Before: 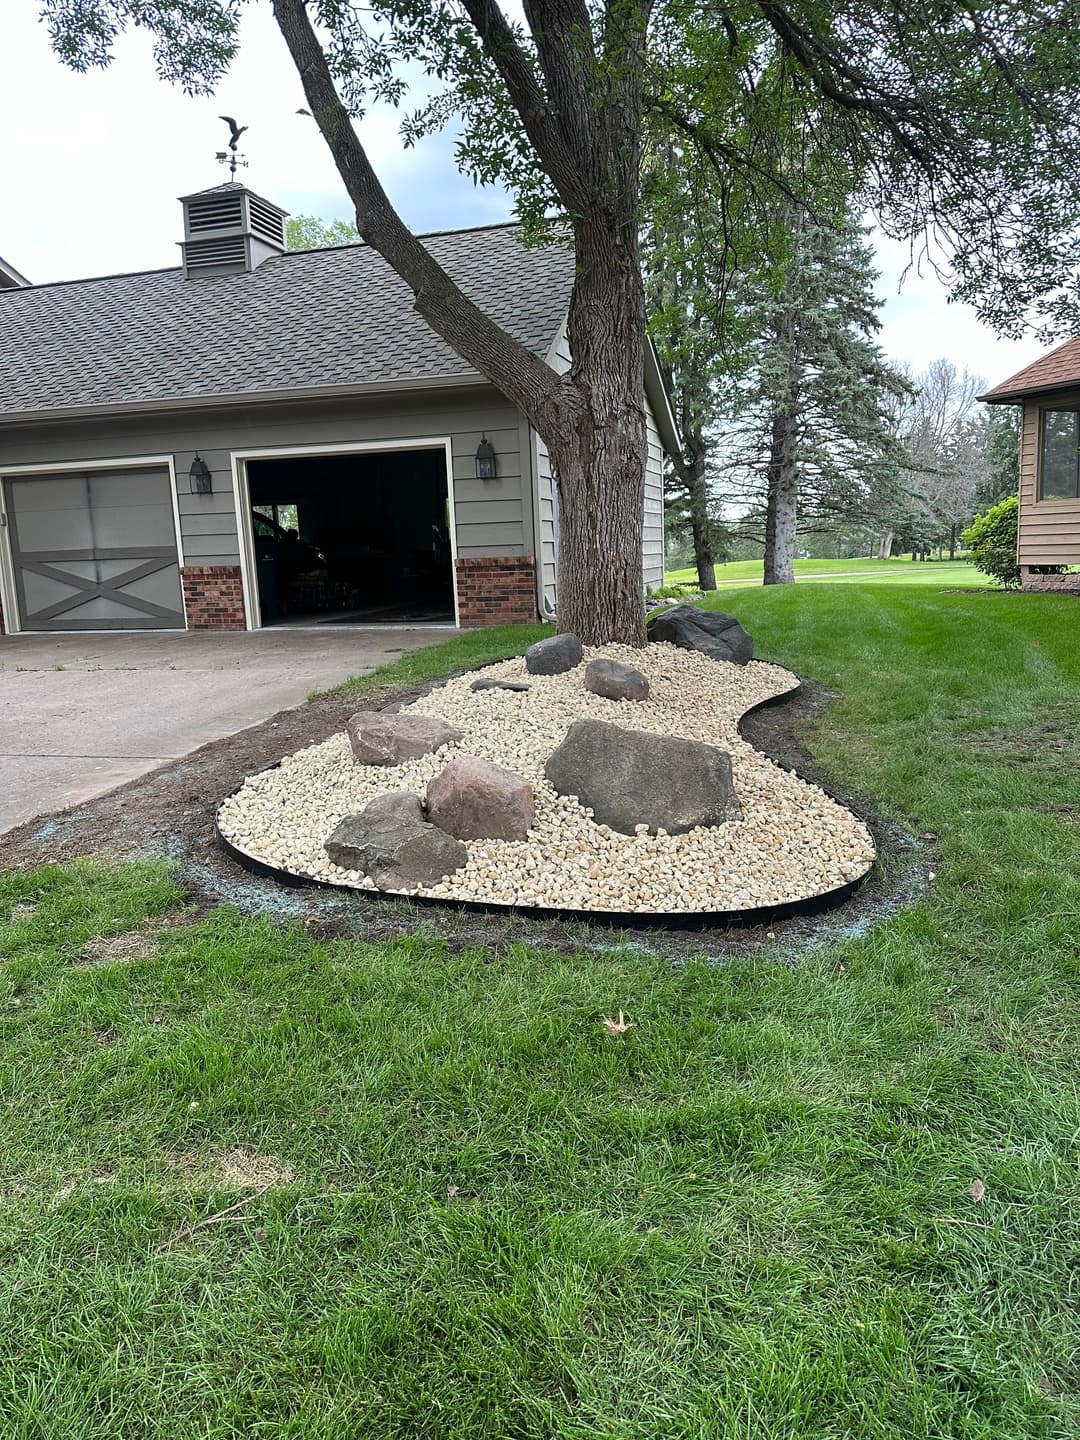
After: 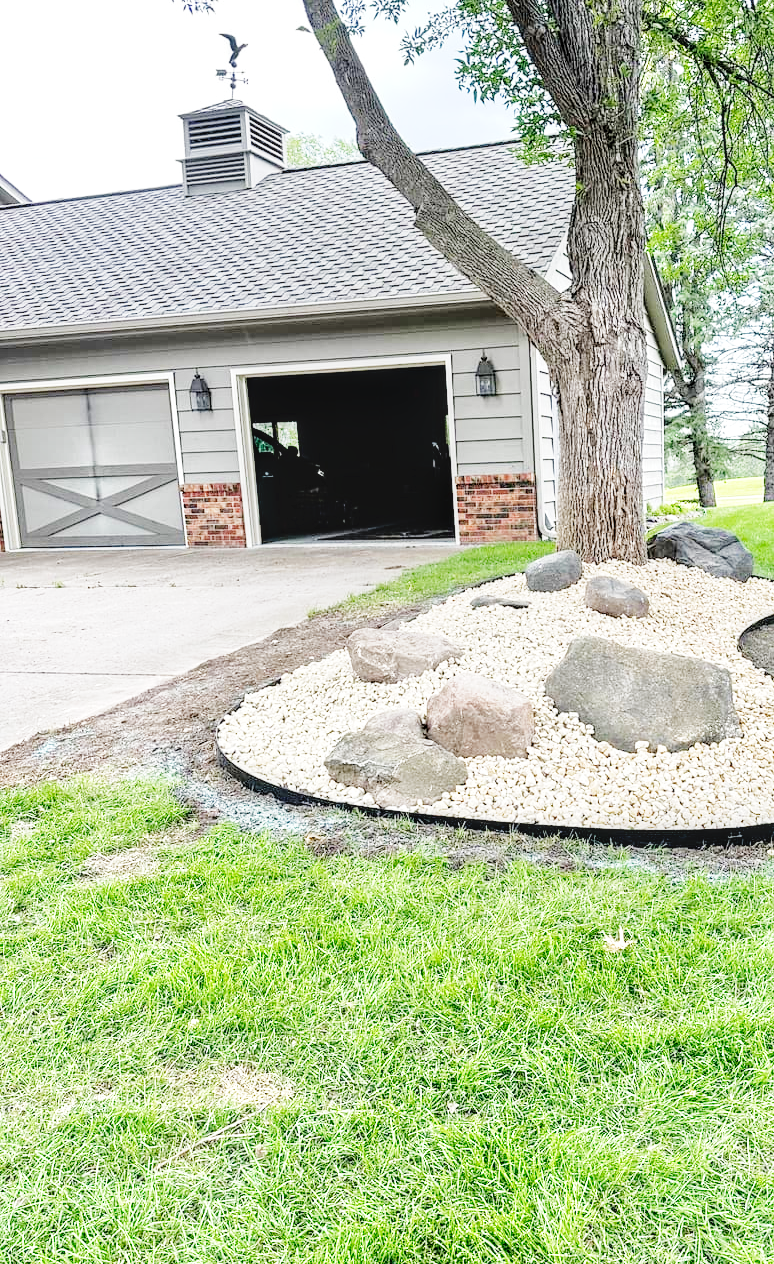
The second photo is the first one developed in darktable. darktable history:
crop: top 5.803%, right 27.864%, bottom 5.804%
tone equalizer: -7 EV 0.15 EV, -6 EV 0.6 EV, -5 EV 1.15 EV, -4 EV 1.33 EV, -3 EV 1.15 EV, -2 EV 0.6 EV, -1 EV 0.15 EV, mask exposure compensation -0.5 EV
local contrast: detail 130%
base curve: curves: ch0 [(0, 0) (0, 0.001) (0.001, 0.001) (0.004, 0.002) (0.007, 0.004) (0.015, 0.013) (0.033, 0.045) (0.052, 0.096) (0.075, 0.17) (0.099, 0.241) (0.163, 0.42) (0.219, 0.55) (0.259, 0.616) (0.327, 0.722) (0.365, 0.765) (0.522, 0.873) (0.547, 0.881) (0.689, 0.919) (0.826, 0.952) (1, 1)], preserve colors none
